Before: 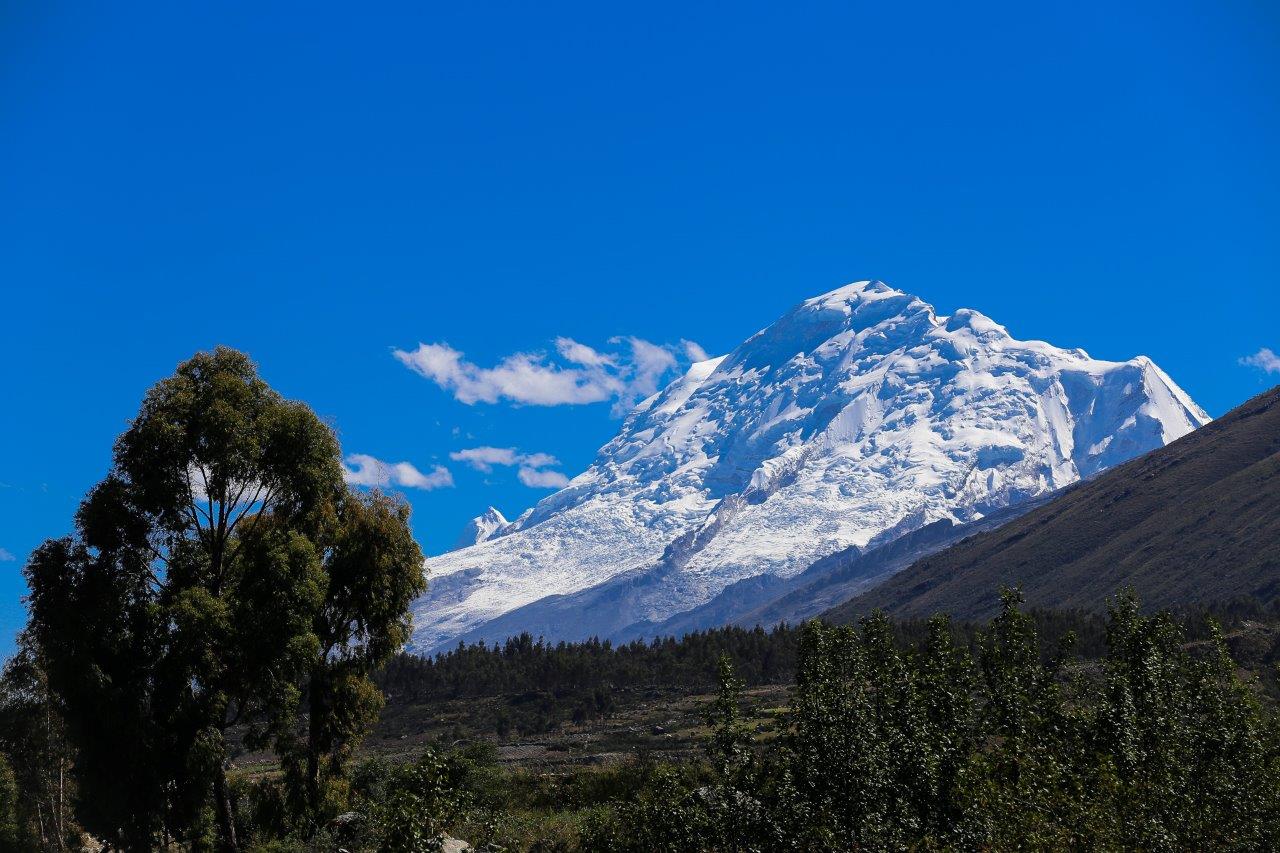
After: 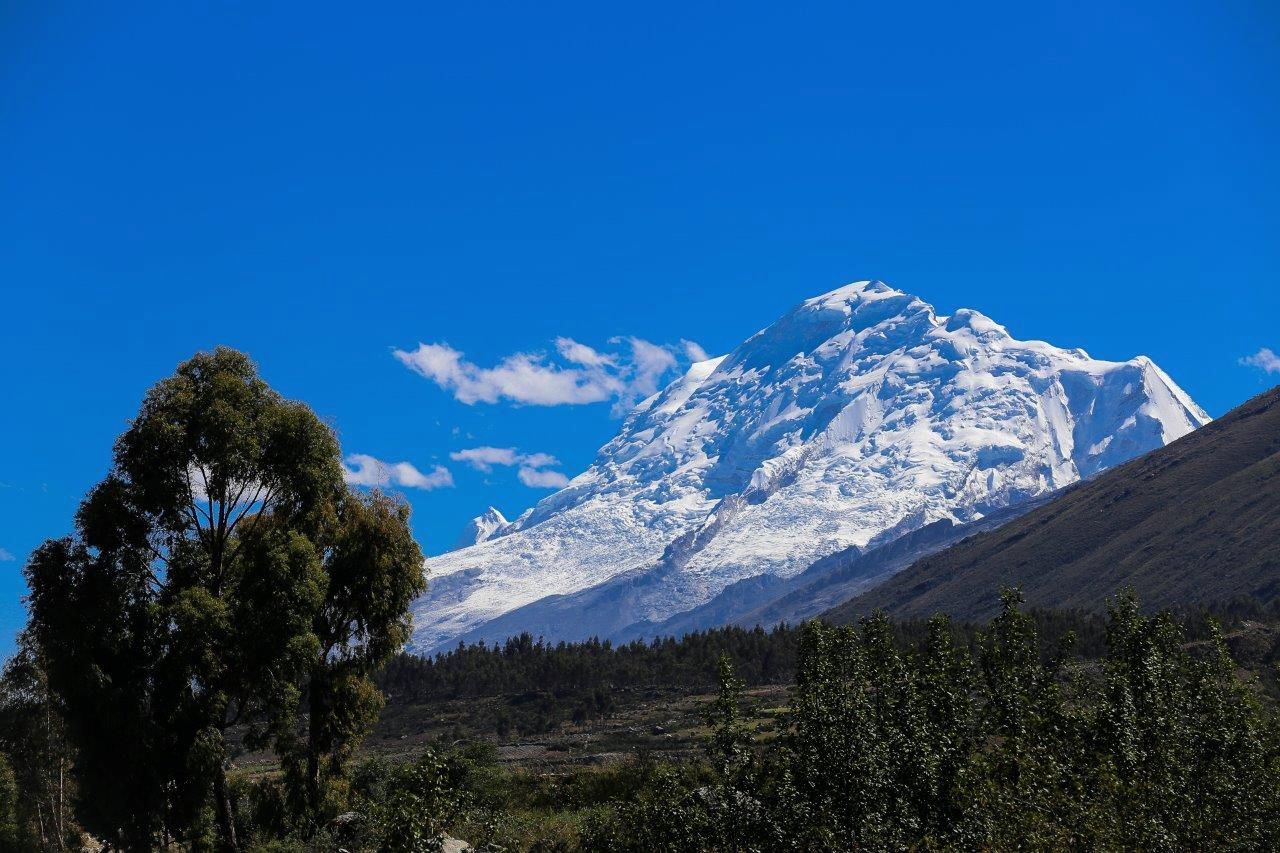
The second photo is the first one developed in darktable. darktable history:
tone equalizer: mask exposure compensation -0.499 EV
shadows and highlights: shadows 10.66, white point adjustment 1.03, highlights -39.28
